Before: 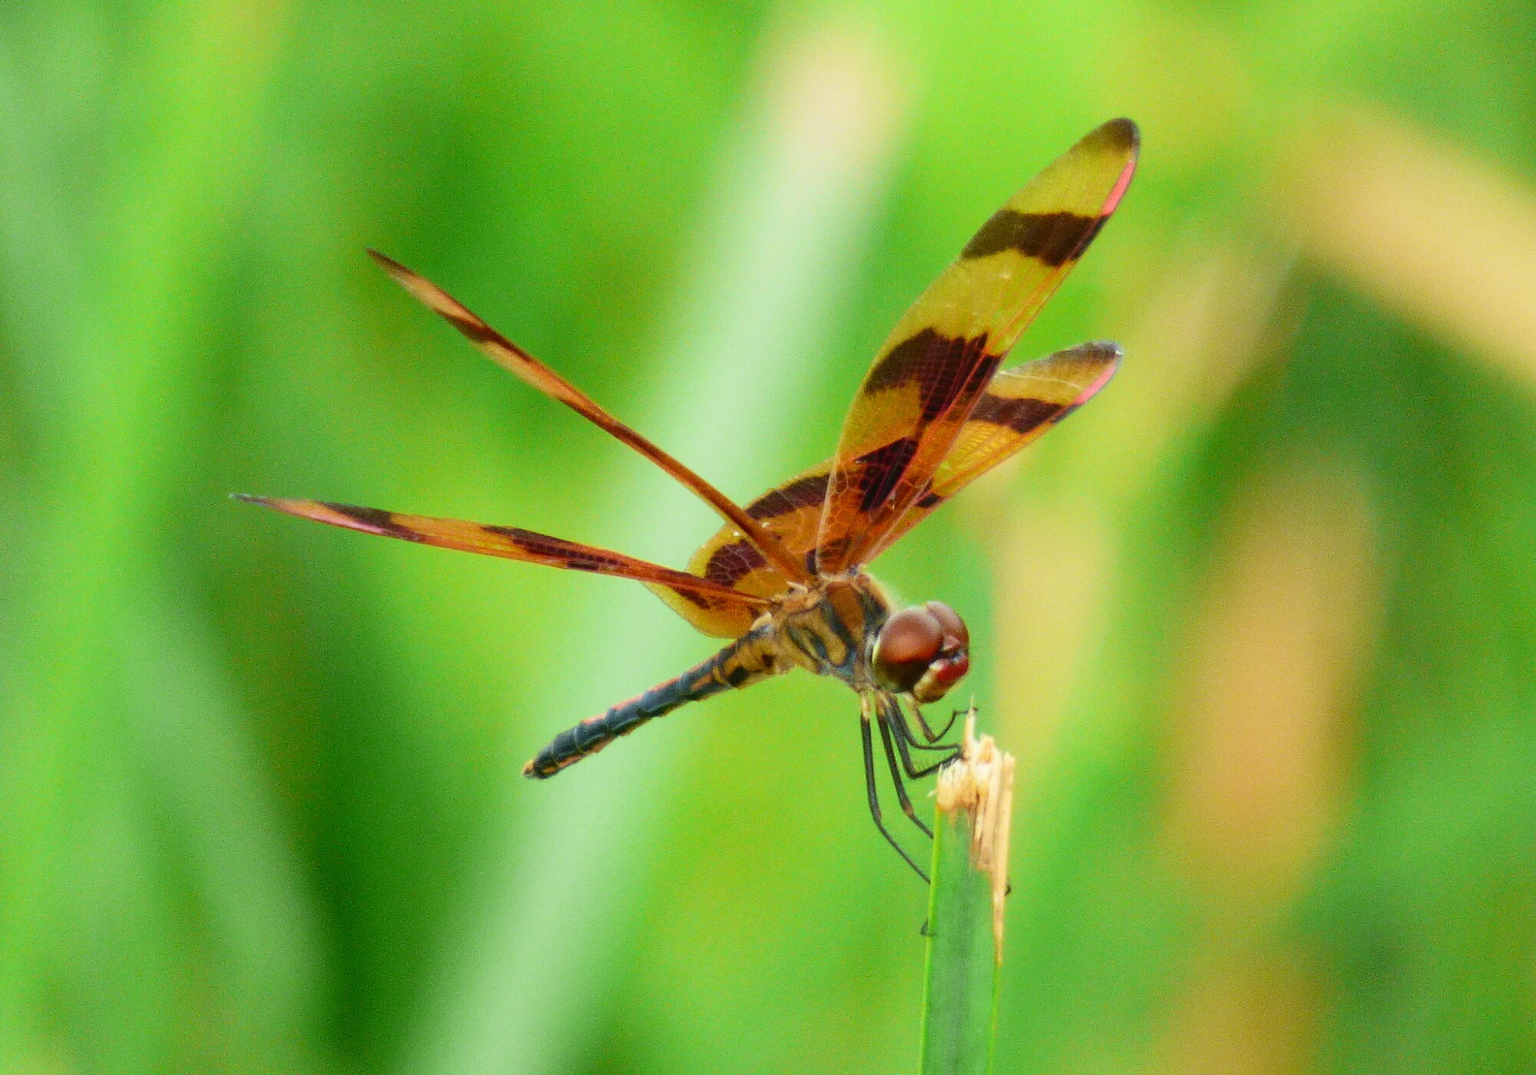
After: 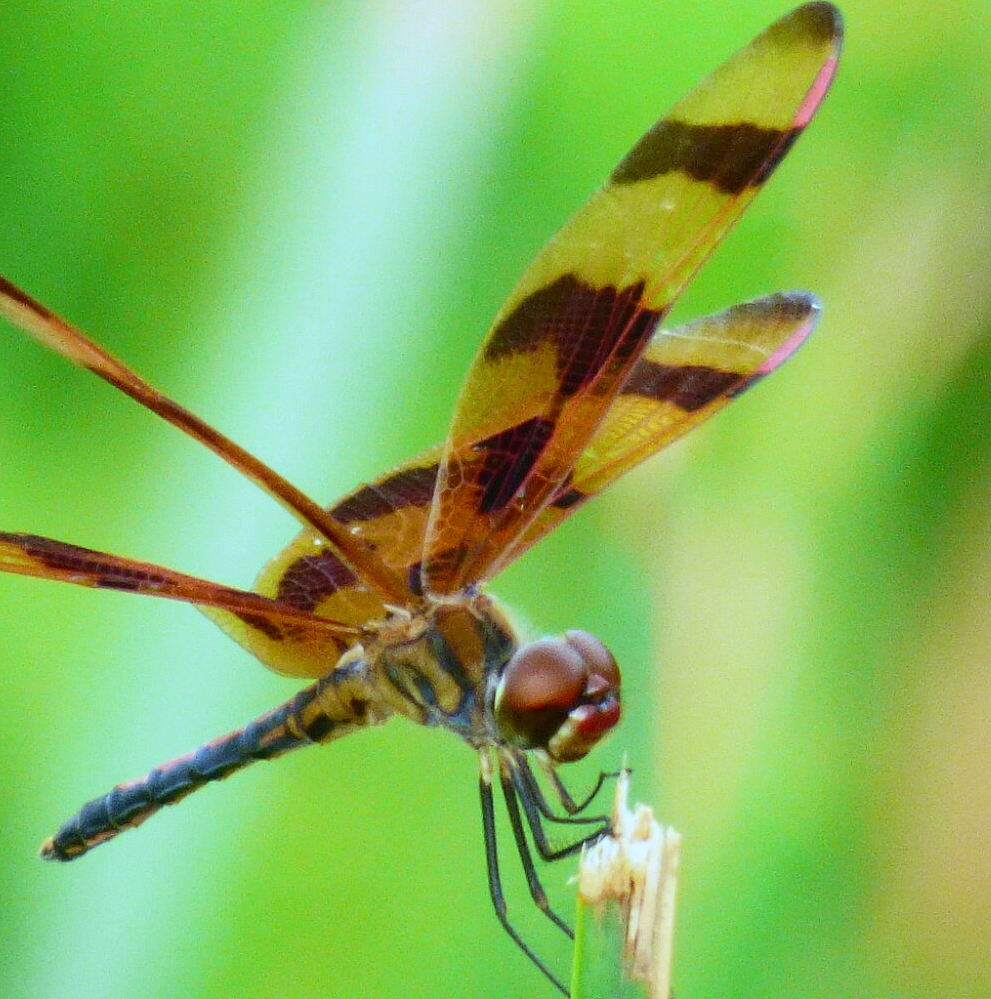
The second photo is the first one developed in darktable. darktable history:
contrast brightness saturation: contrast 0.1, brightness 0.02, saturation 0.02
white balance: red 0.871, blue 1.249
crop: left 32.075%, top 10.976%, right 18.355%, bottom 17.596%
tone equalizer: on, module defaults
